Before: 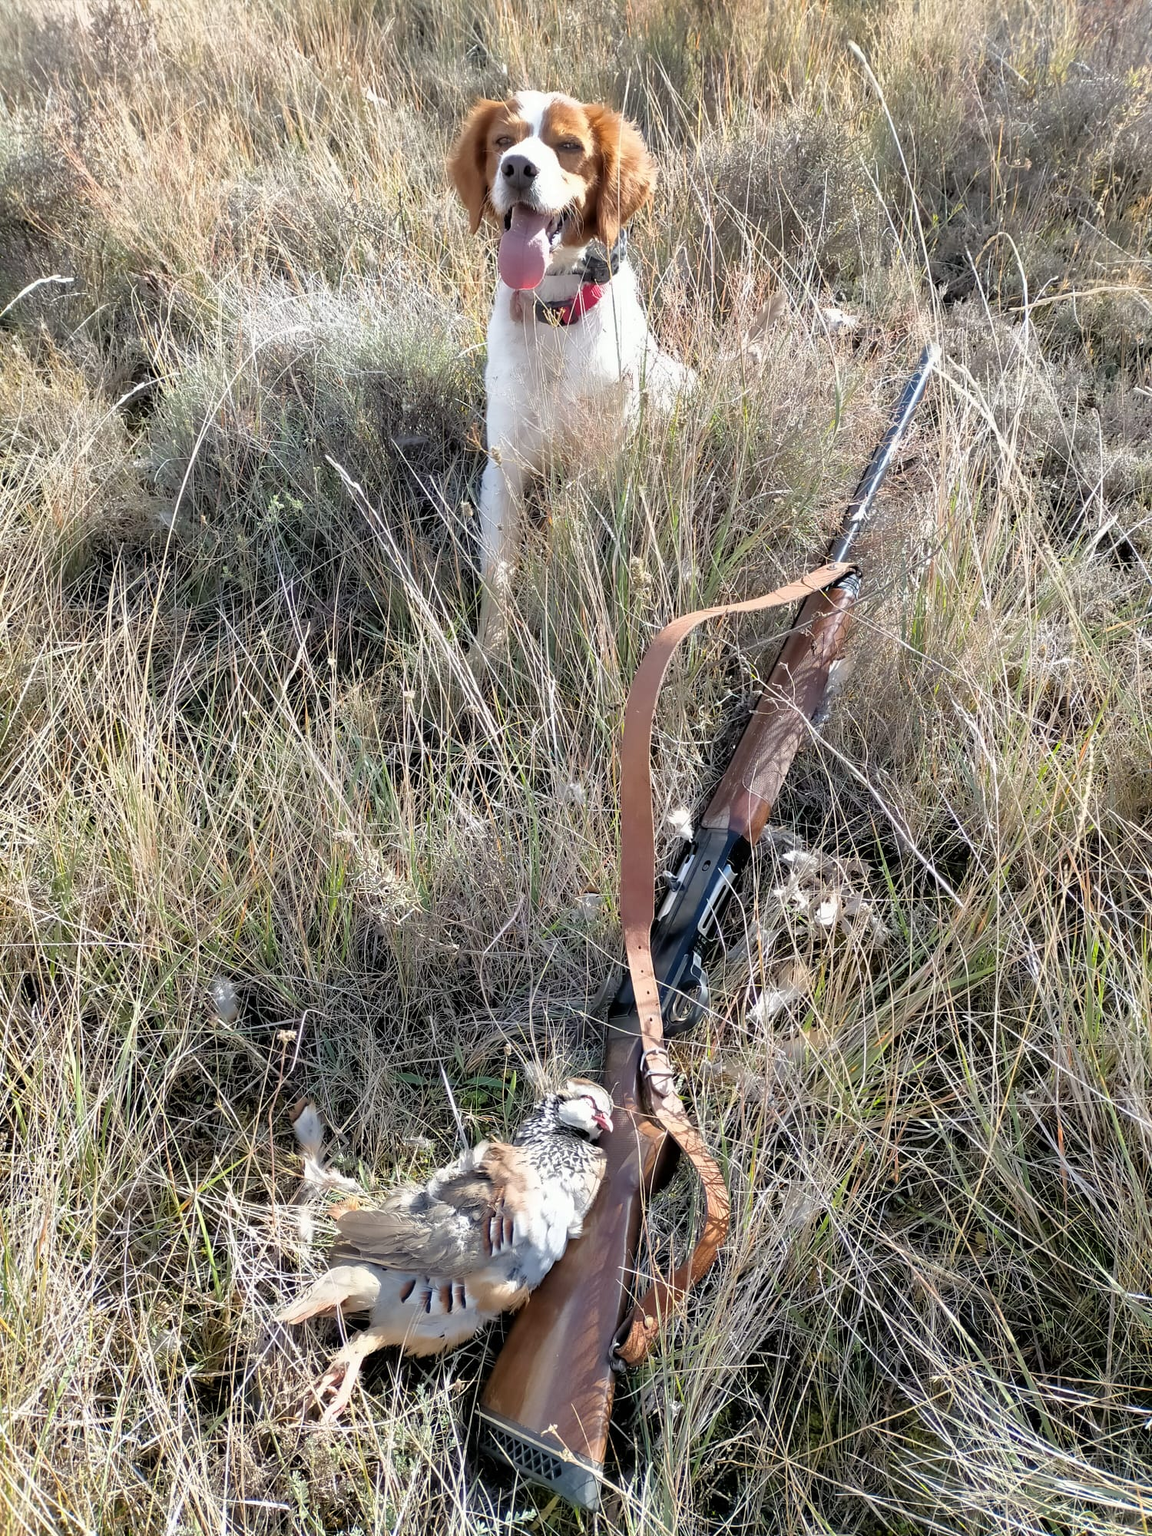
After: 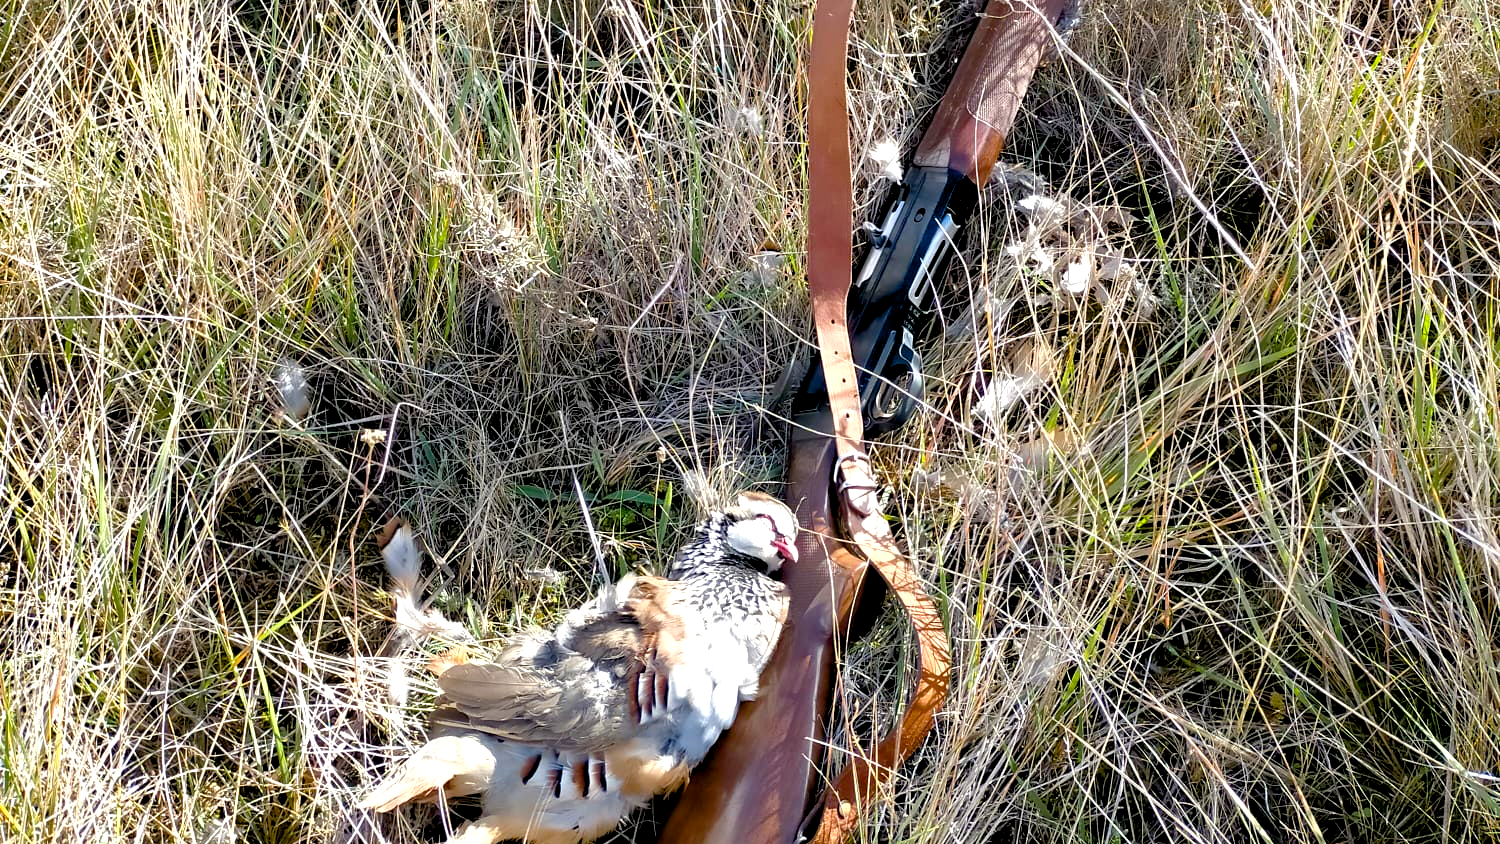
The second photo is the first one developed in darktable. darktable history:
crop: top 45.646%, bottom 12.106%
color balance rgb: highlights gain › luminance 14.75%, global offset › luminance -1.431%, perceptual saturation grading › global saturation 20%, perceptual saturation grading › highlights -13.989%, perceptual saturation grading › shadows 50.012%, perceptual brilliance grading › highlights 9.412%, perceptual brilliance grading › shadows -5.002%, global vibrance 20%
